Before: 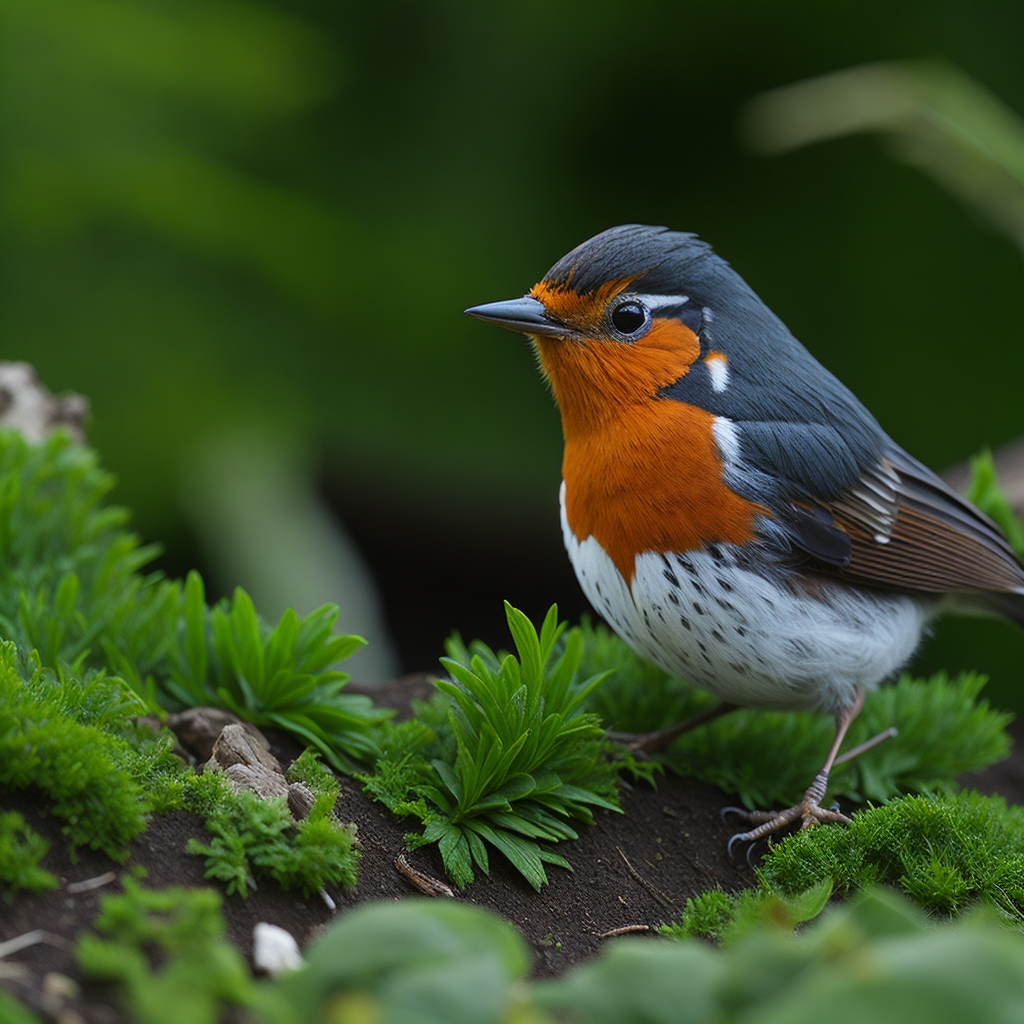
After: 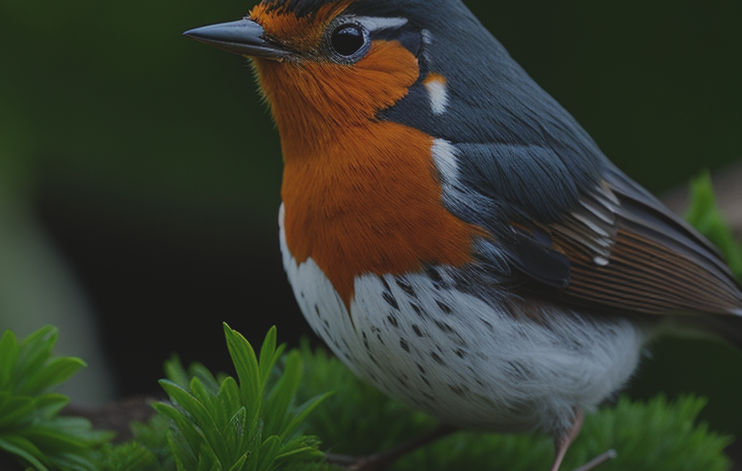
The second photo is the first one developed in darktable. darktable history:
levels: levels [0, 0.499, 1]
crop and rotate: left 27.459%, top 27.151%, bottom 26.792%
exposure: black level correction -0.017, exposure -1.078 EV, compensate highlight preservation false
